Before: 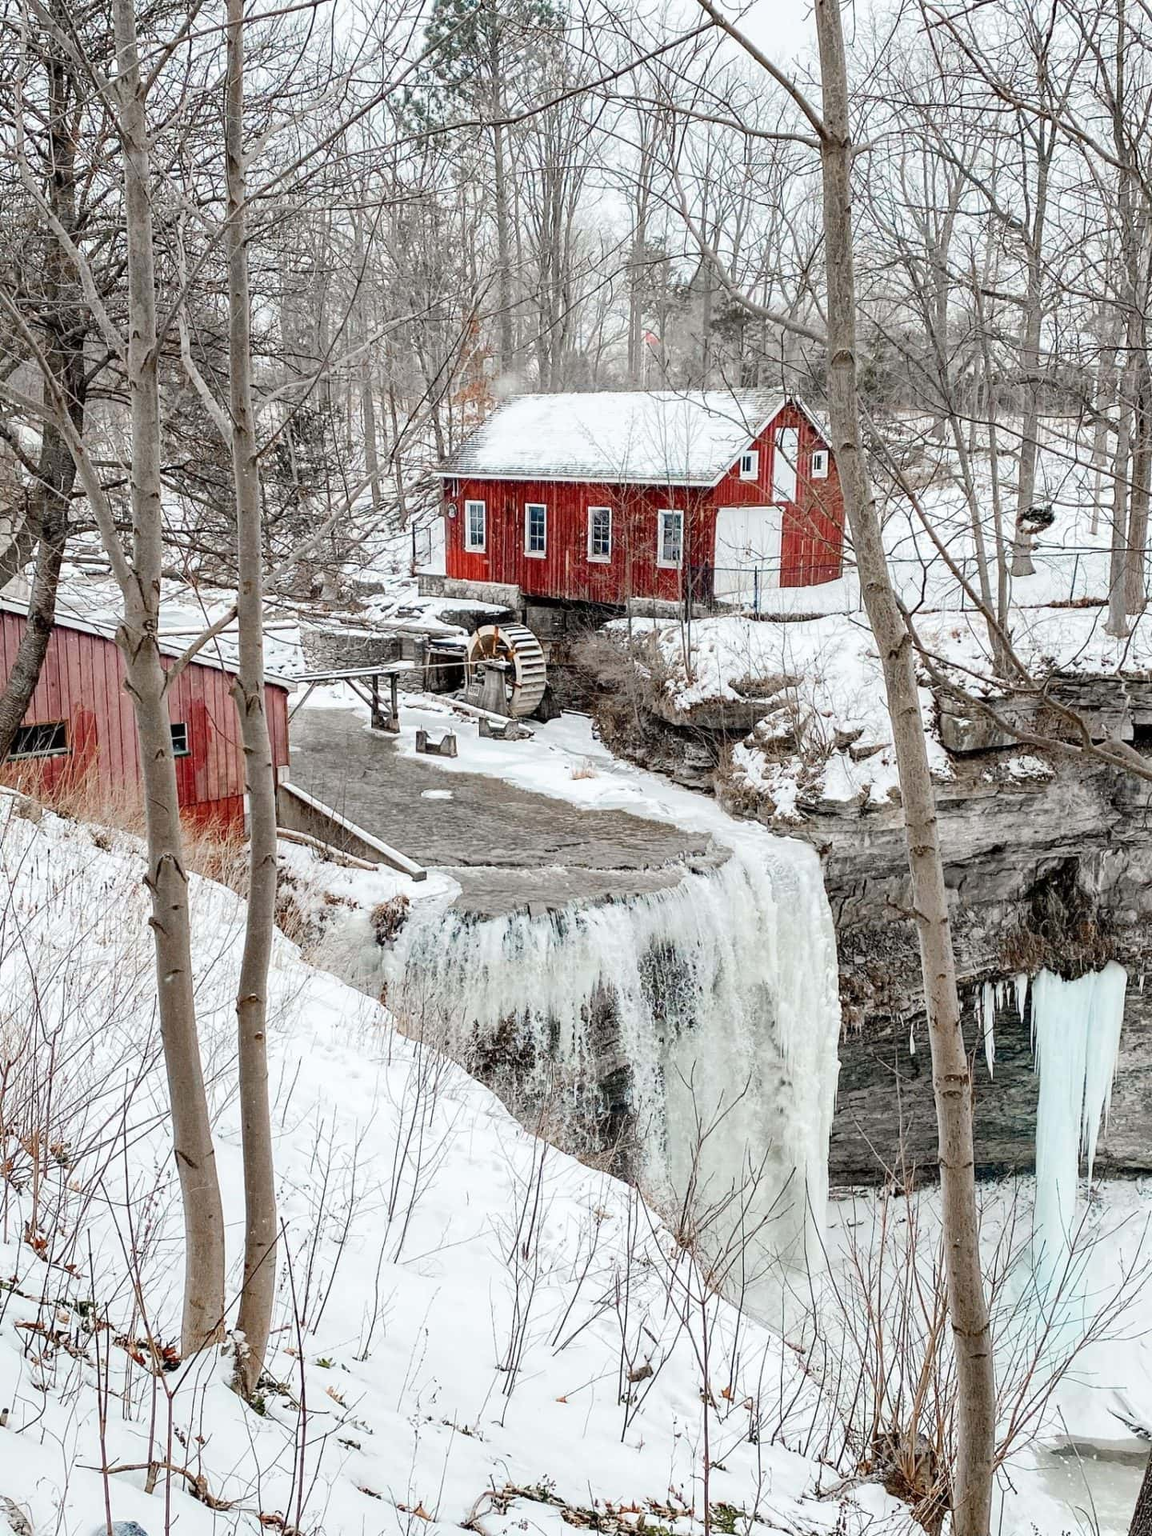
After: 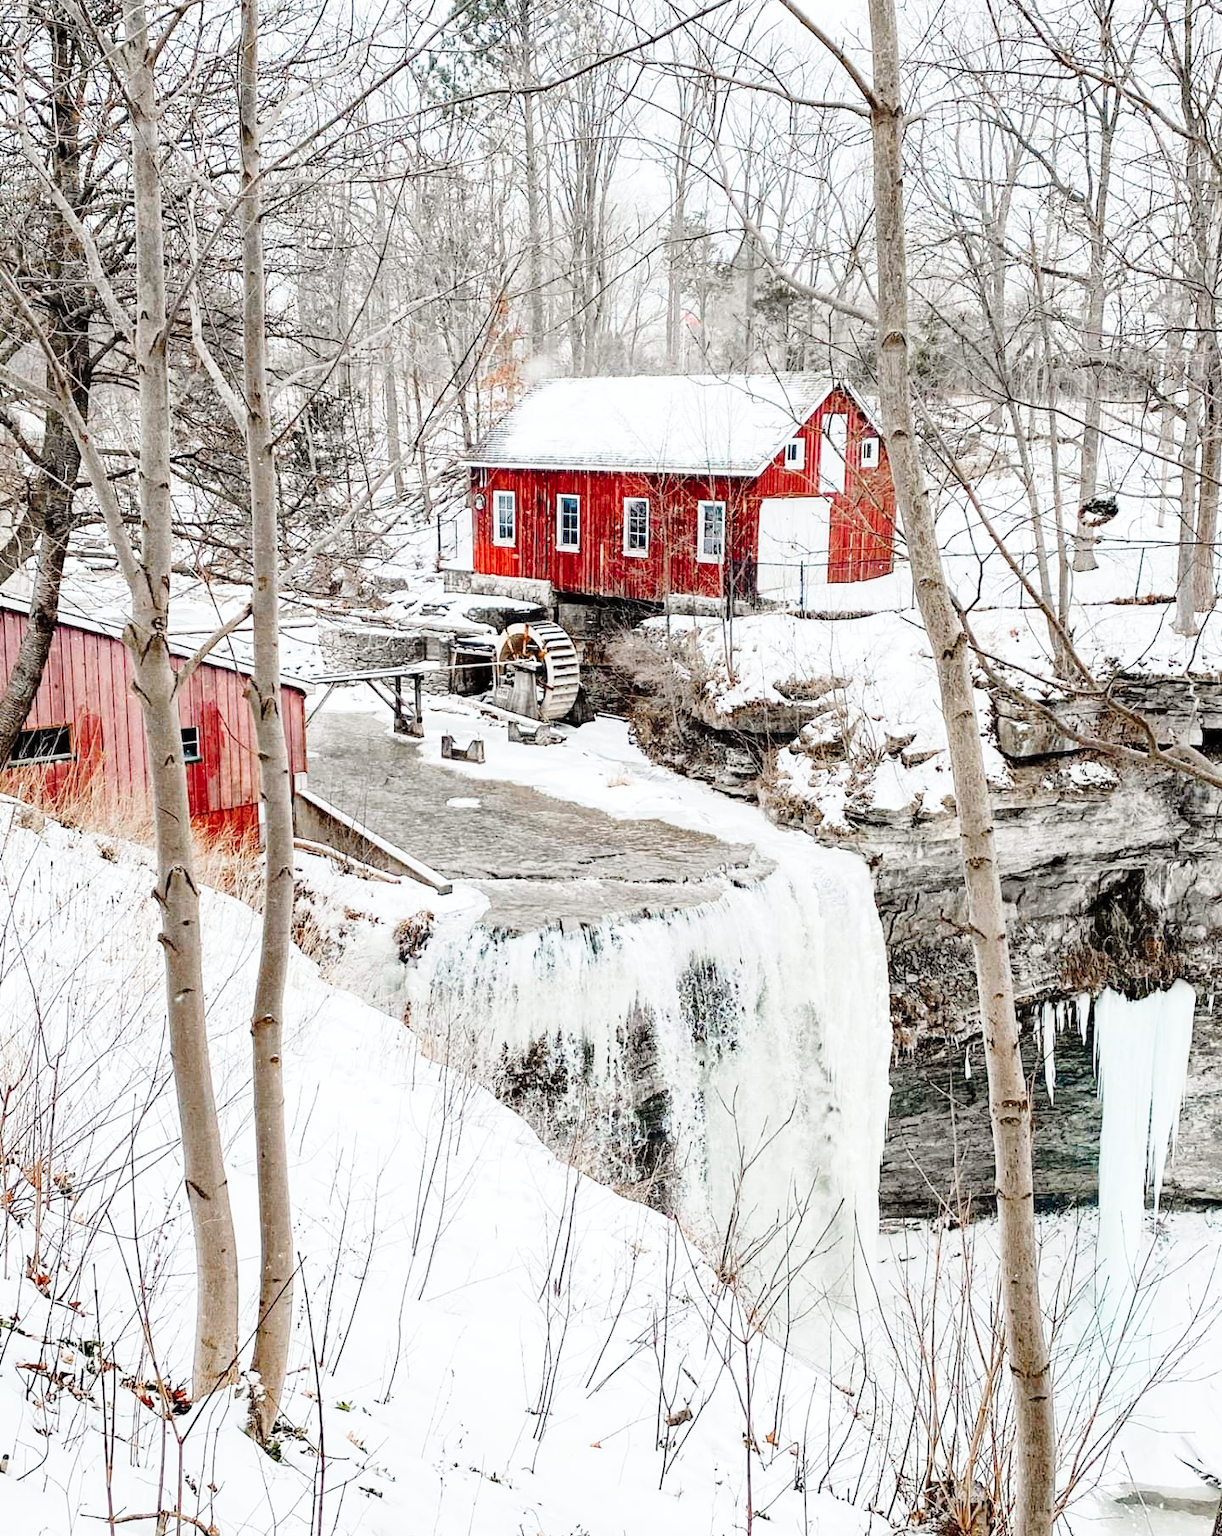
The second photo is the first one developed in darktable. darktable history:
base curve: curves: ch0 [(0, 0) (0.028, 0.03) (0.121, 0.232) (0.46, 0.748) (0.859, 0.968) (1, 1)], preserve colors none
crop and rotate: top 2.457%, bottom 3.232%
